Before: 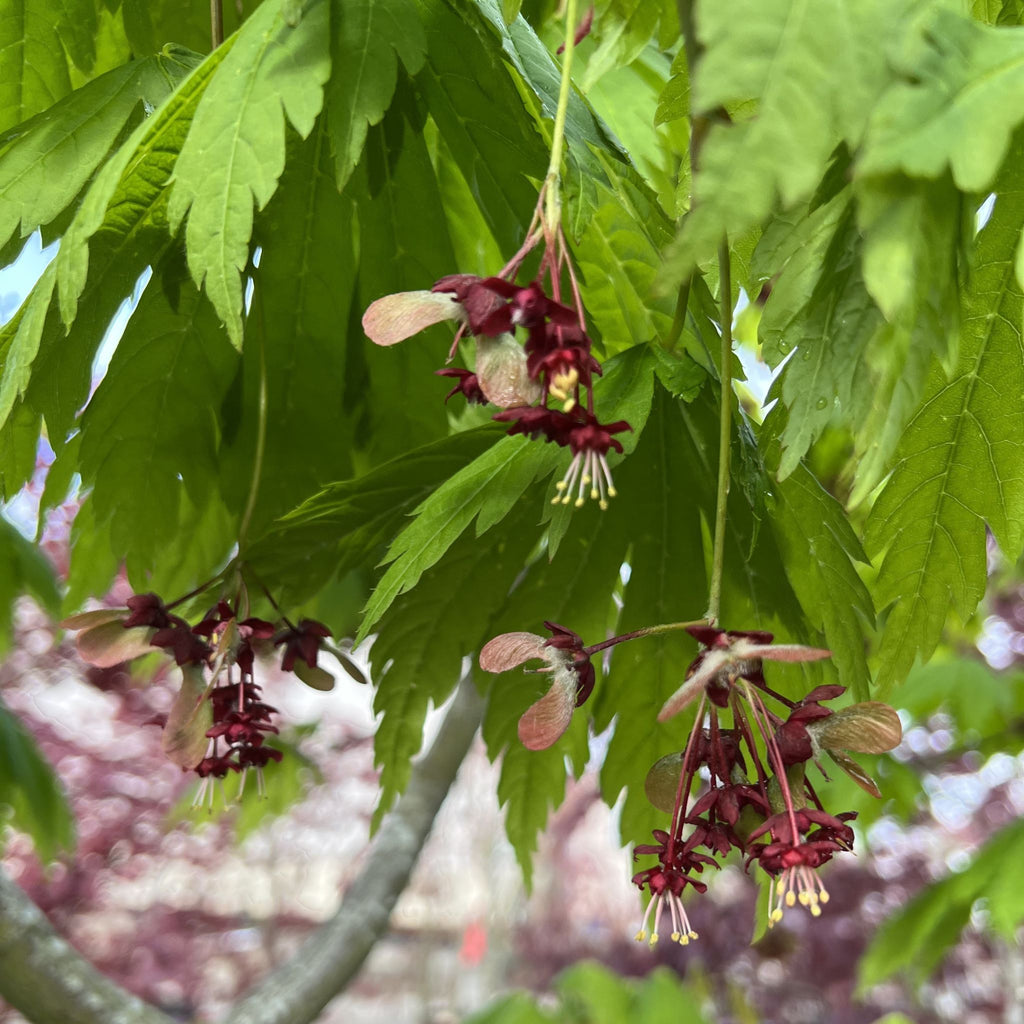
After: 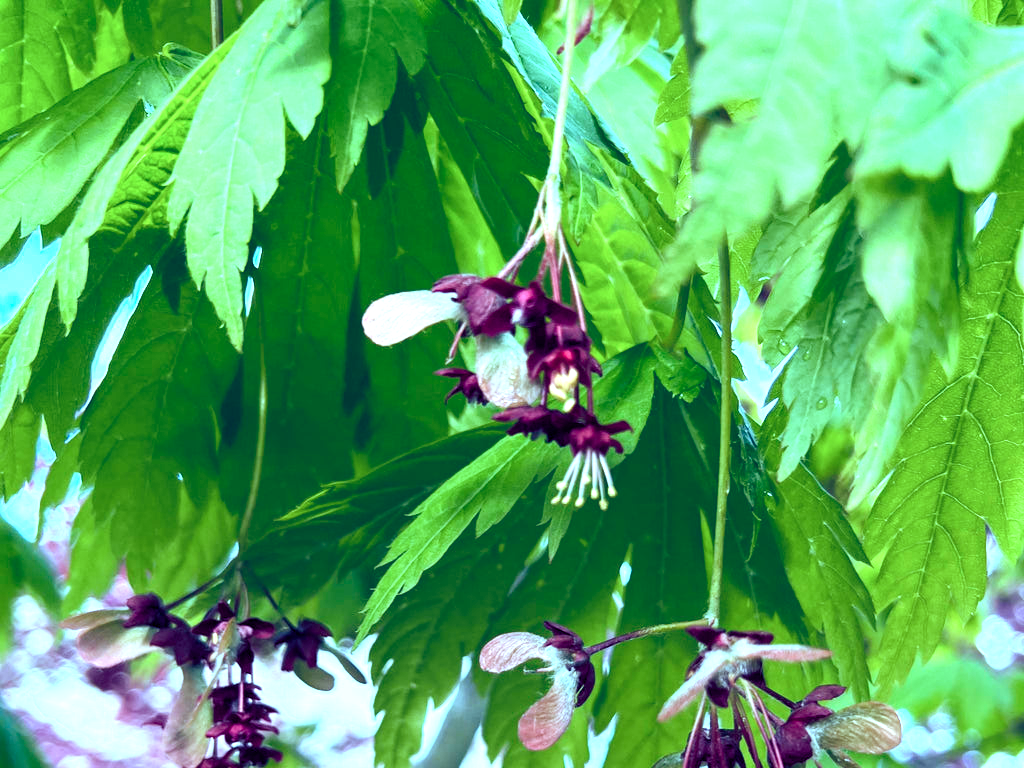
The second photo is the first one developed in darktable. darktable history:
color correction: highlights a* -11.71, highlights b* -15.58
exposure: black level correction 0, exposure 1.015 EV, compensate exposure bias true, compensate highlight preservation false
color balance rgb: shadows lift › luminance -41.13%, shadows lift › chroma 14.13%, shadows lift › hue 260°, power › luminance -3.76%, power › chroma 0.56%, power › hue 40.37°, highlights gain › luminance 16.81%, highlights gain › chroma 2.94%, highlights gain › hue 260°, global offset › luminance -0.29%, global offset › chroma 0.31%, global offset › hue 260°, perceptual saturation grading › global saturation 20%, perceptual saturation grading › highlights -13.92%, perceptual saturation grading › shadows 50%
crop: bottom 24.988%
white balance: red 0.926, green 1.003, blue 1.133
